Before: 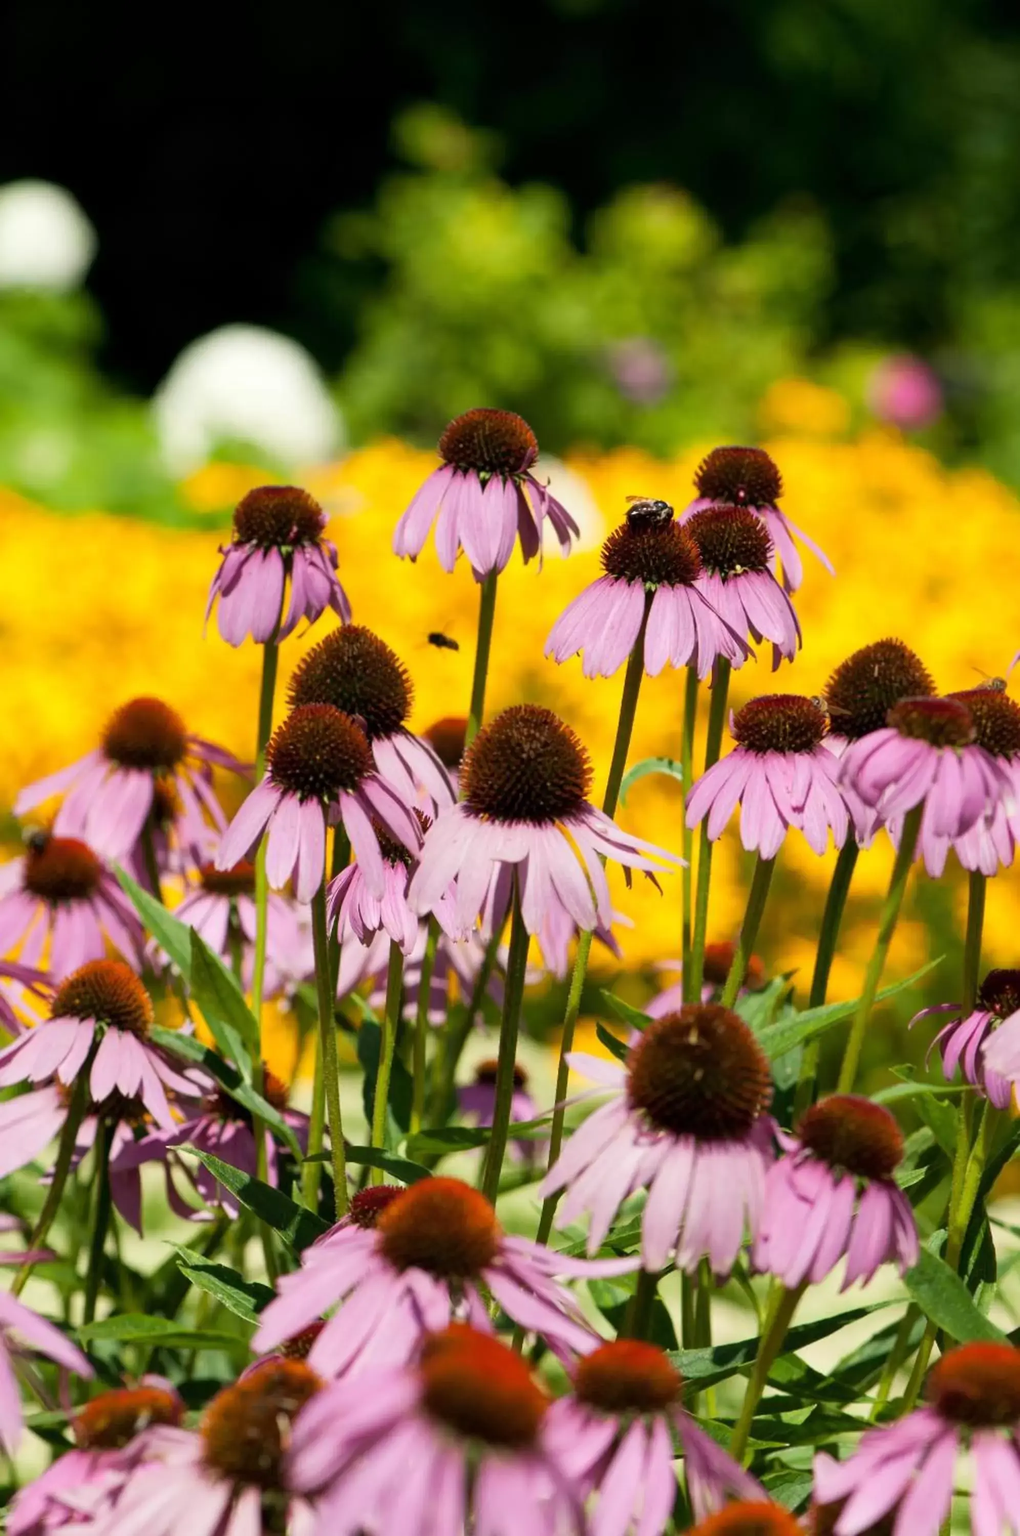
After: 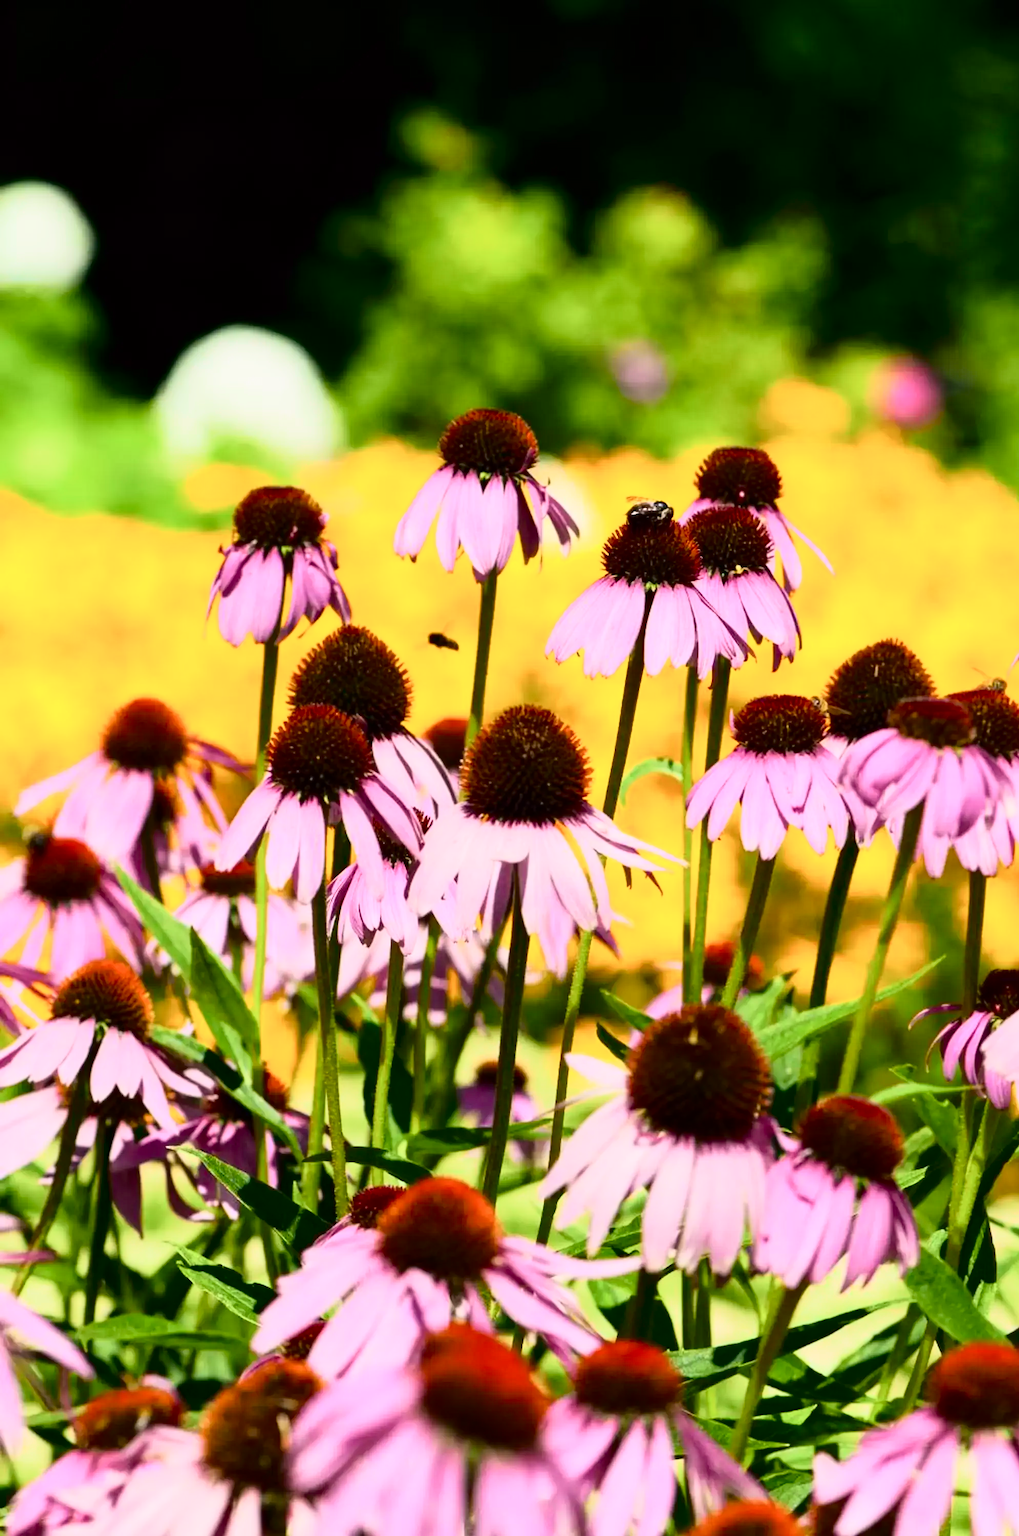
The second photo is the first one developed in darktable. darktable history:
tone curve: curves: ch0 [(0, 0) (0.187, 0.12) (0.392, 0.438) (0.704, 0.86) (0.858, 0.938) (1, 0.981)]; ch1 [(0, 0) (0.402, 0.36) (0.476, 0.456) (0.498, 0.501) (0.518, 0.521) (0.58, 0.598) (0.619, 0.663) (0.692, 0.744) (1, 1)]; ch2 [(0, 0) (0.427, 0.417) (0.483, 0.481) (0.503, 0.503) (0.526, 0.53) (0.563, 0.585) (0.626, 0.703) (0.699, 0.753) (0.997, 0.858)], color space Lab, independent channels
